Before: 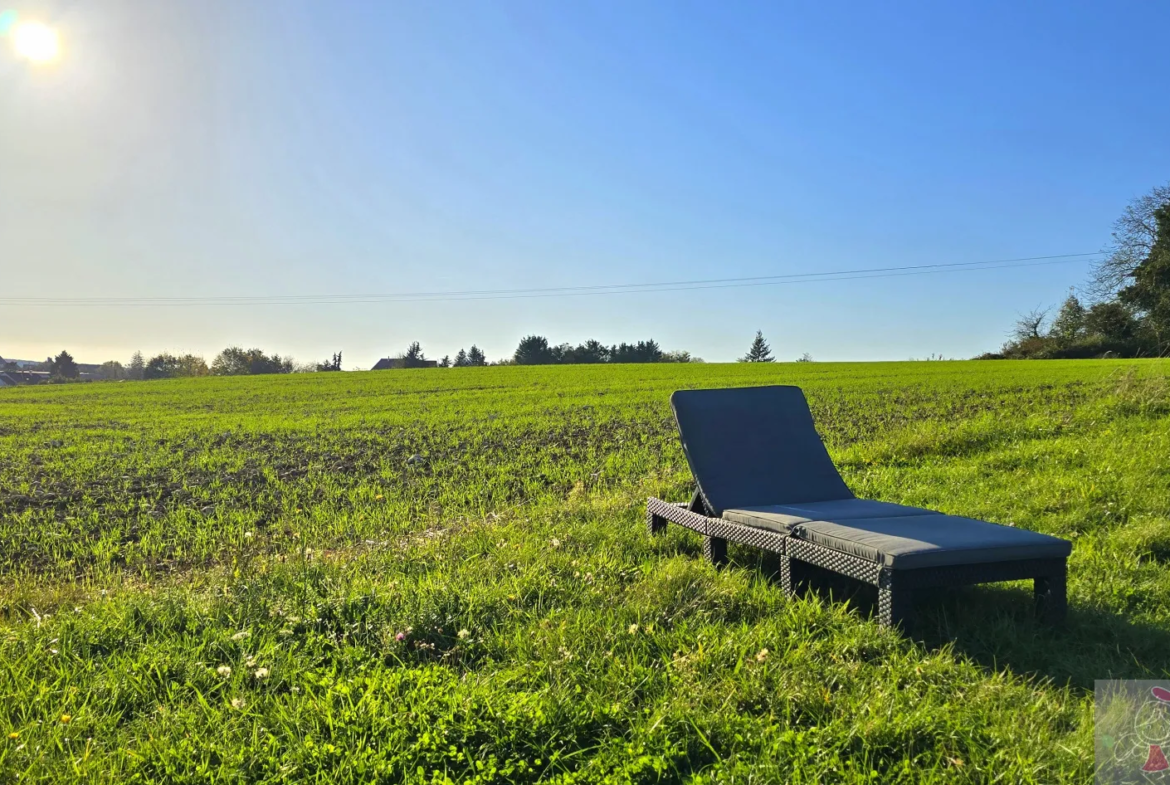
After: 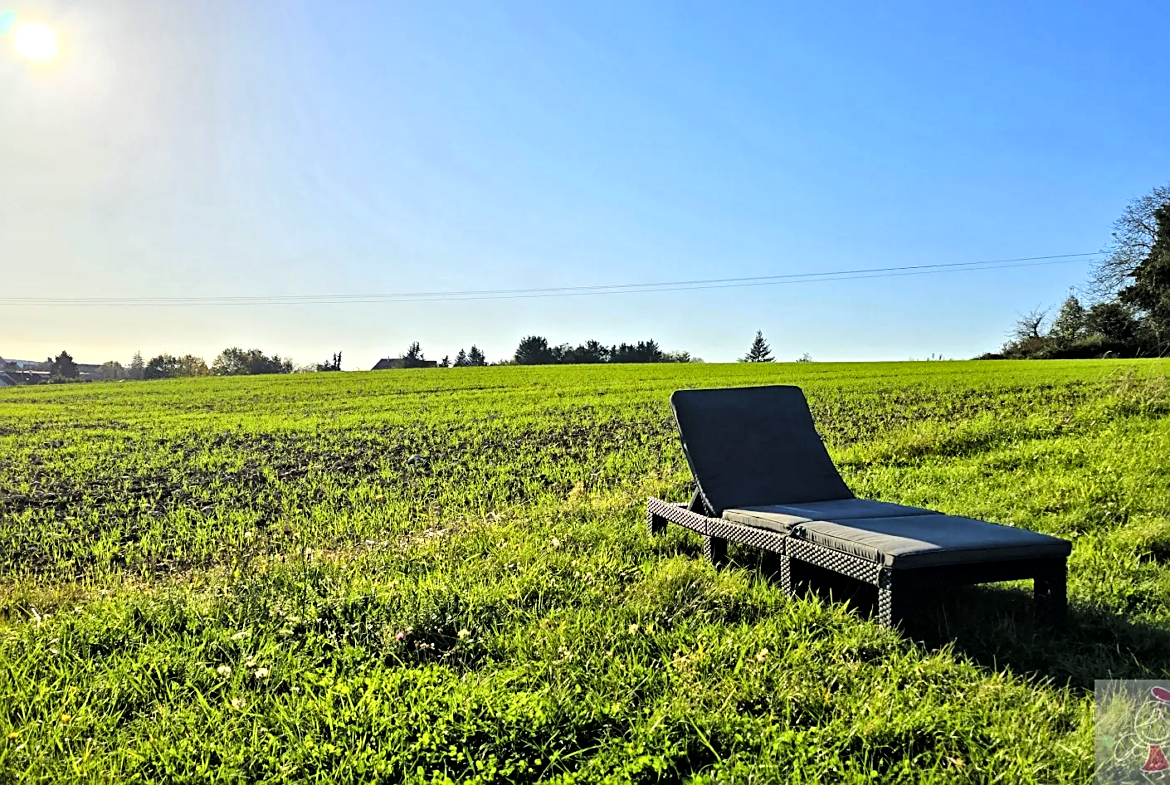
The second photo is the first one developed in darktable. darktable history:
local contrast: mode bilateral grid, contrast 20, coarseness 20, detail 150%, midtone range 0.2
tone curve: curves: ch0 [(0, 0) (0.003, 0) (0.011, 0.002) (0.025, 0.004) (0.044, 0.007) (0.069, 0.015) (0.1, 0.025) (0.136, 0.04) (0.177, 0.09) (0.224, 0.152) (0.277, 0.239) (0.335, 0.335) (0.399, 0.43) (0.468, 0.524) (0.543, 0.621) (0.623, 0.712) (0.709, 0.792) (0.801, 0.871) (0.898, 0.951) (1, 1)], color space Lab, linked channels, preserve colors none
sharpen: on, module defaults
